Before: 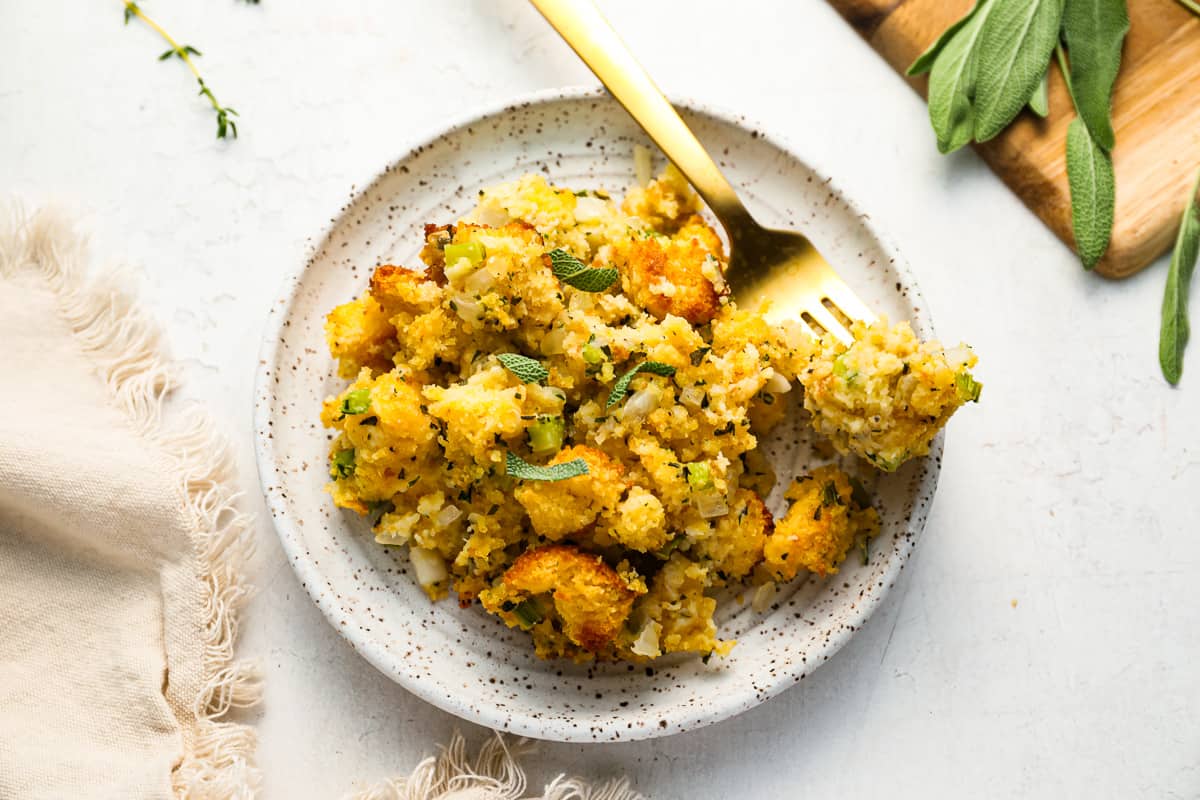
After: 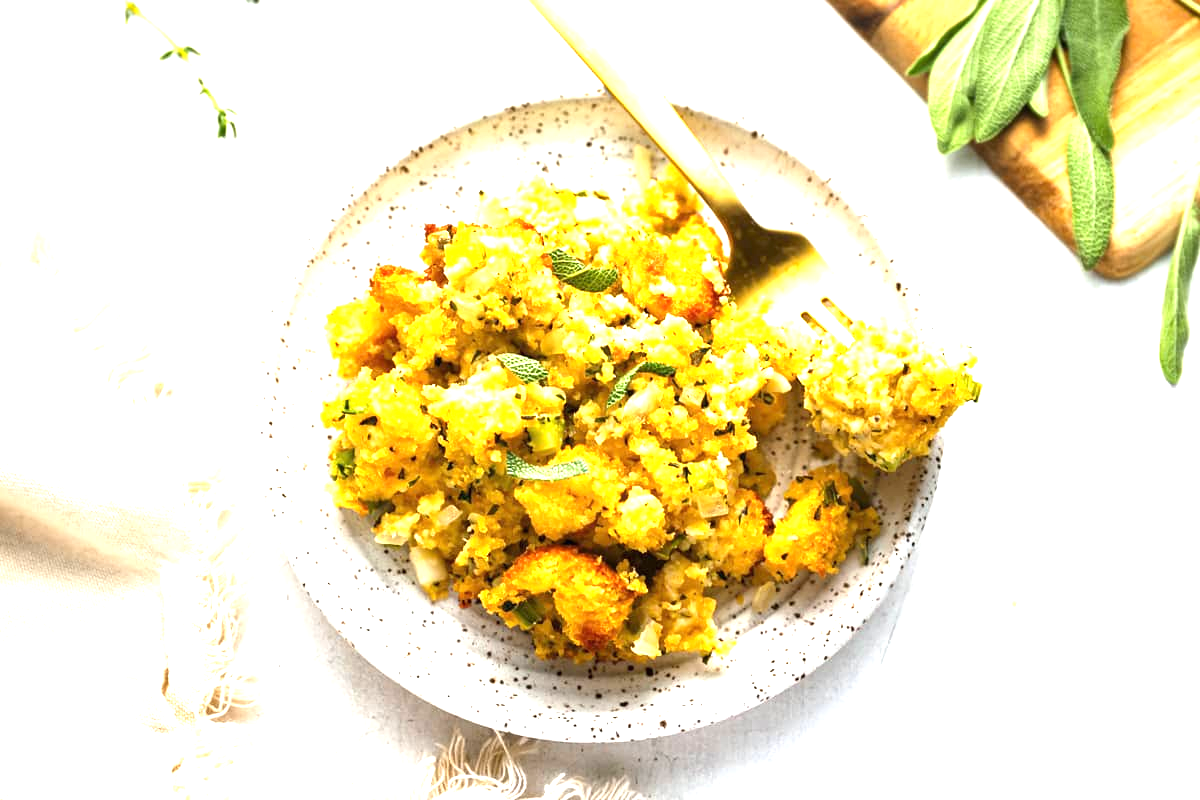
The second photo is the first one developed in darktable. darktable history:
exposure: black level correction 0, exposure 1.377 EV, compensate highlight preservation false
